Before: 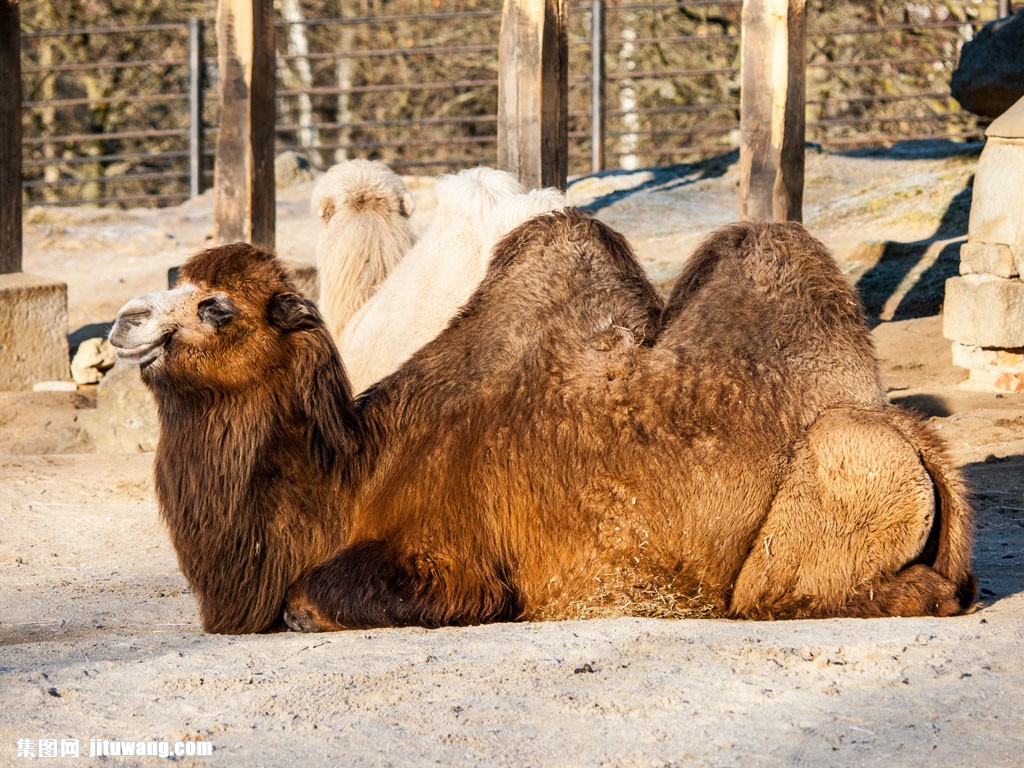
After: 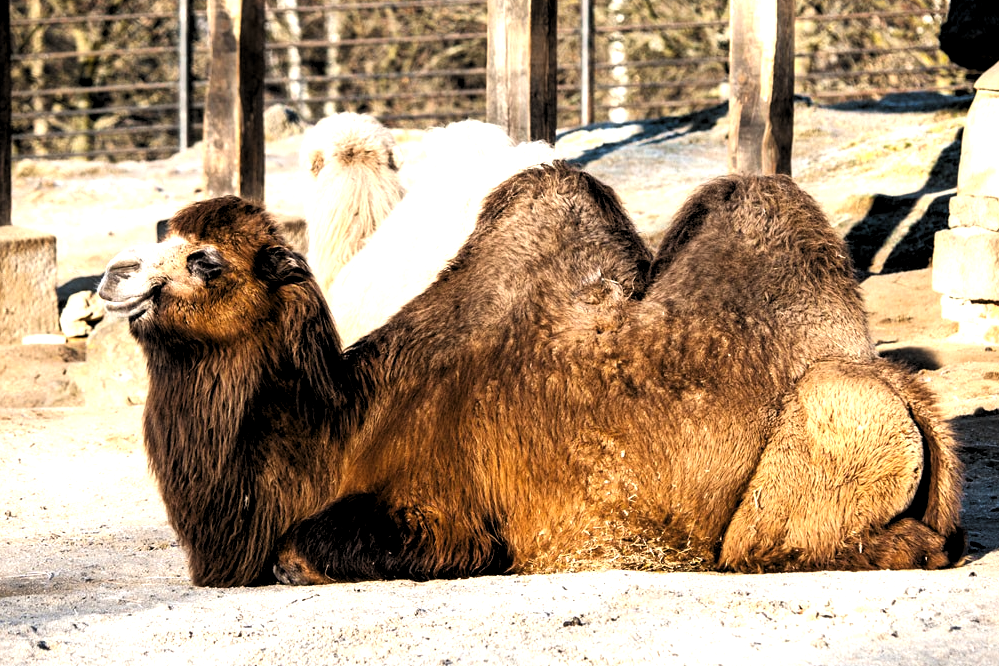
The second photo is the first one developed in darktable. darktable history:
crop: left 1.157%, top 6.164%, right 1.268%, bottom 7.068%
tone equalizer: -8 EV -0.783 EV, -7 EV -0.699 EV, -6 EV -0.622 EV, -5 EV -0.421 EV, -3 EV 0.39 EV, -2 EV 0.6 EV, -1 EV 0.701 EV, +0 EV 0.777 EV
levels: levels [0.116, 0.574, 1]
